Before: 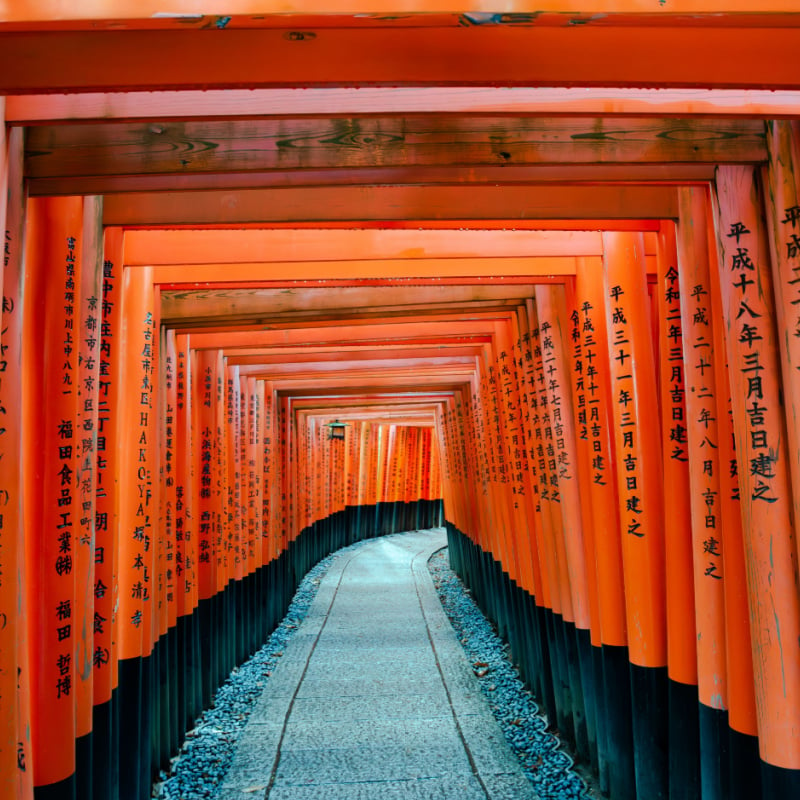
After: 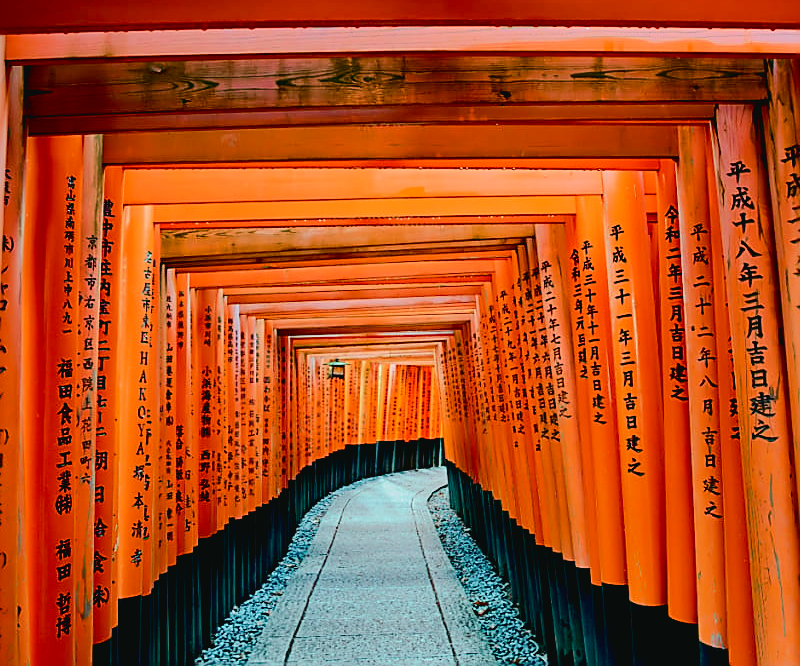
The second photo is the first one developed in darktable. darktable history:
base curve: curves: ch0 [(0, 0) (0.74, 0.67) (1, 1)]
sharpen: radius 1.4, amount 1.25, threshold 0.7
crop: top 7.625%, bottom 8.027%
exposure: black level correction 0.011, compensate highlight preservation false
haze removal: on, module defaults
color balance rgb: contrast -10%
tone curve: curves: ch0 [(0, 0.03) (0.113, 0.087) (0.207, 0.184) (0.515, 0.612) (0.712, 0.793) (1, 0.946)]; ch1 [(0, 0) (0.172, 0.123) (0.317, 0.279) (0.407, 0.401) (0.476, 0.482) (0.505, 0.499) (0.534, 0.534) (0.632, 0.645) (0.726, 0.745) (1, 1)]; ch2 [(0, 0) (0.411, 0.424) (0.505, 0.505) (0.521, 0.524) (0.541, 0.569) (0.65, 0.699) (1, 1)], color space Lab, independent channels, preserve colors none
